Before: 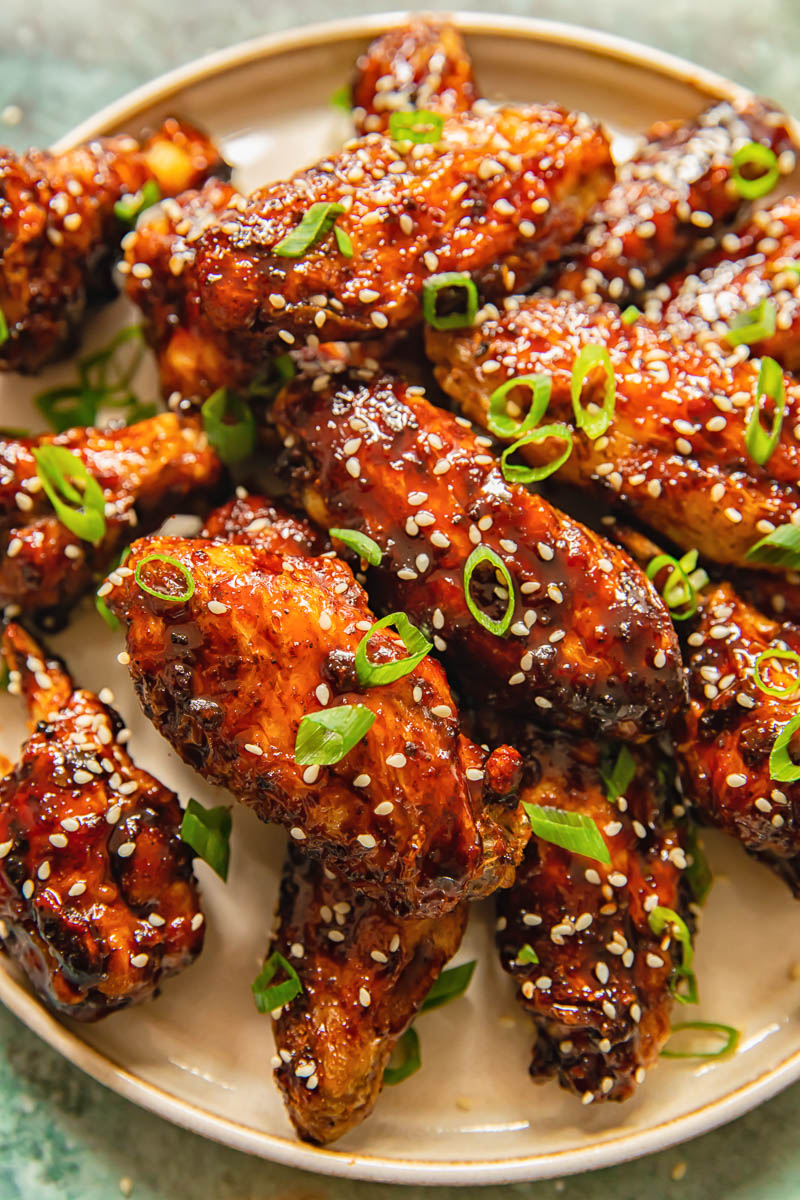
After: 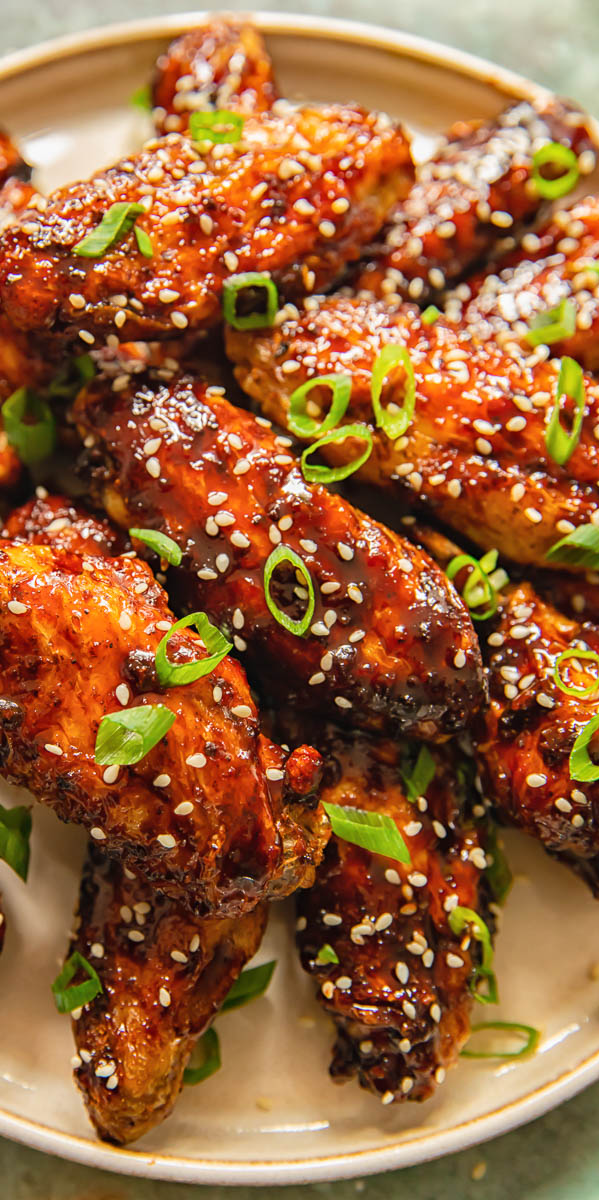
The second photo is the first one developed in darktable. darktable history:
crop and rotate: left 25.069%
